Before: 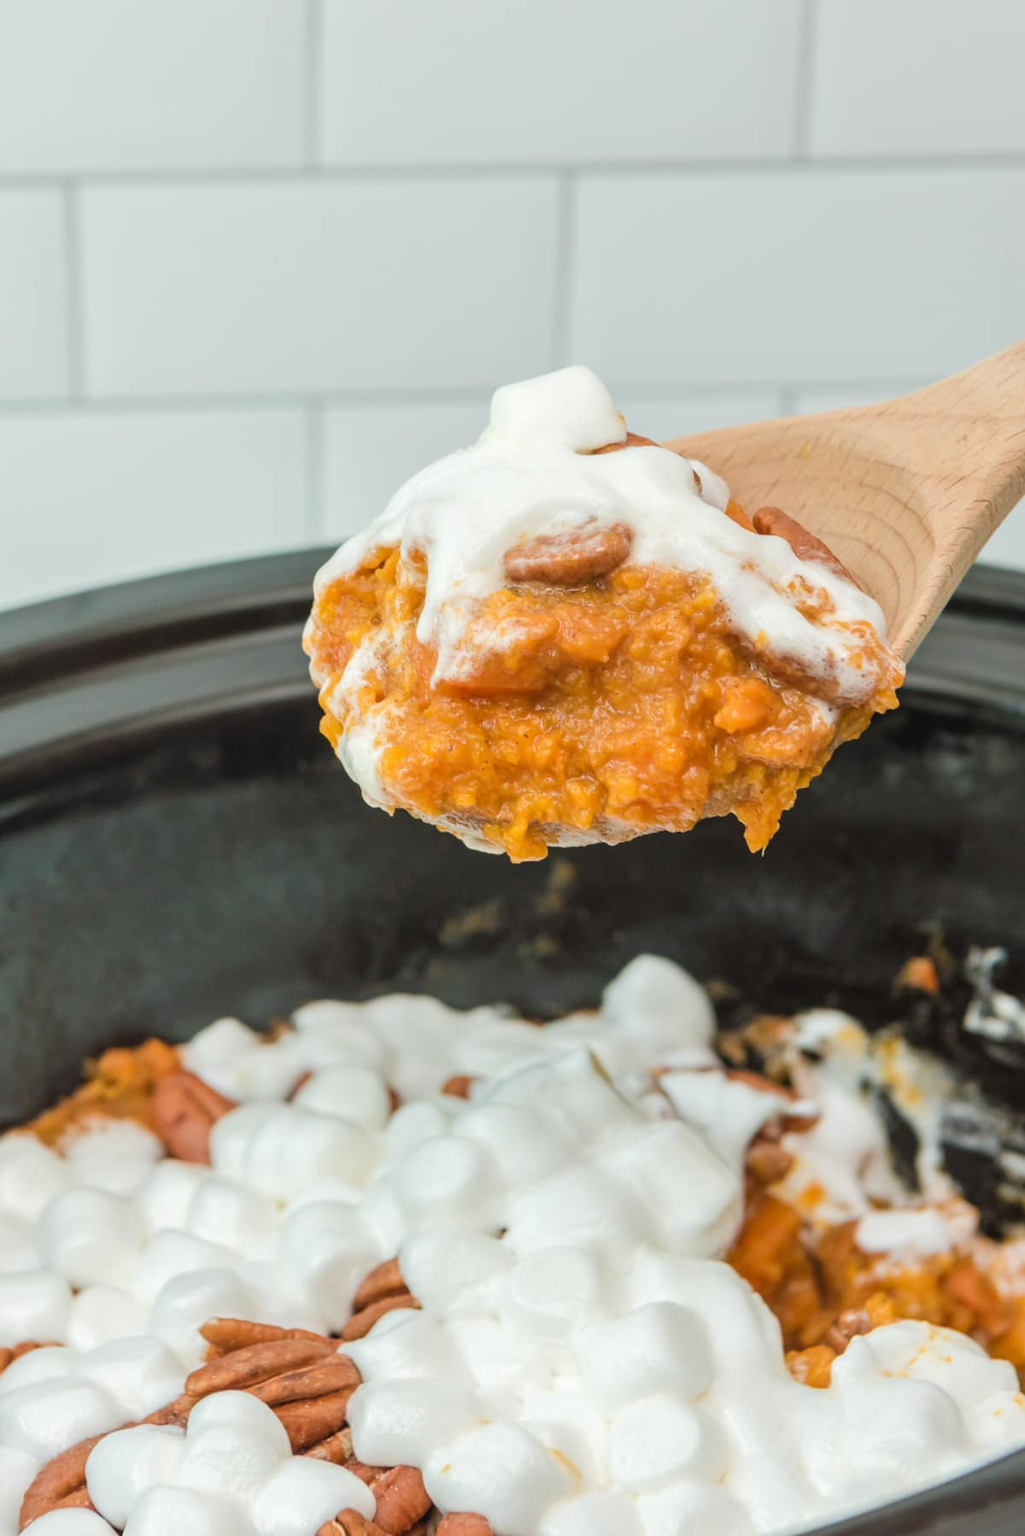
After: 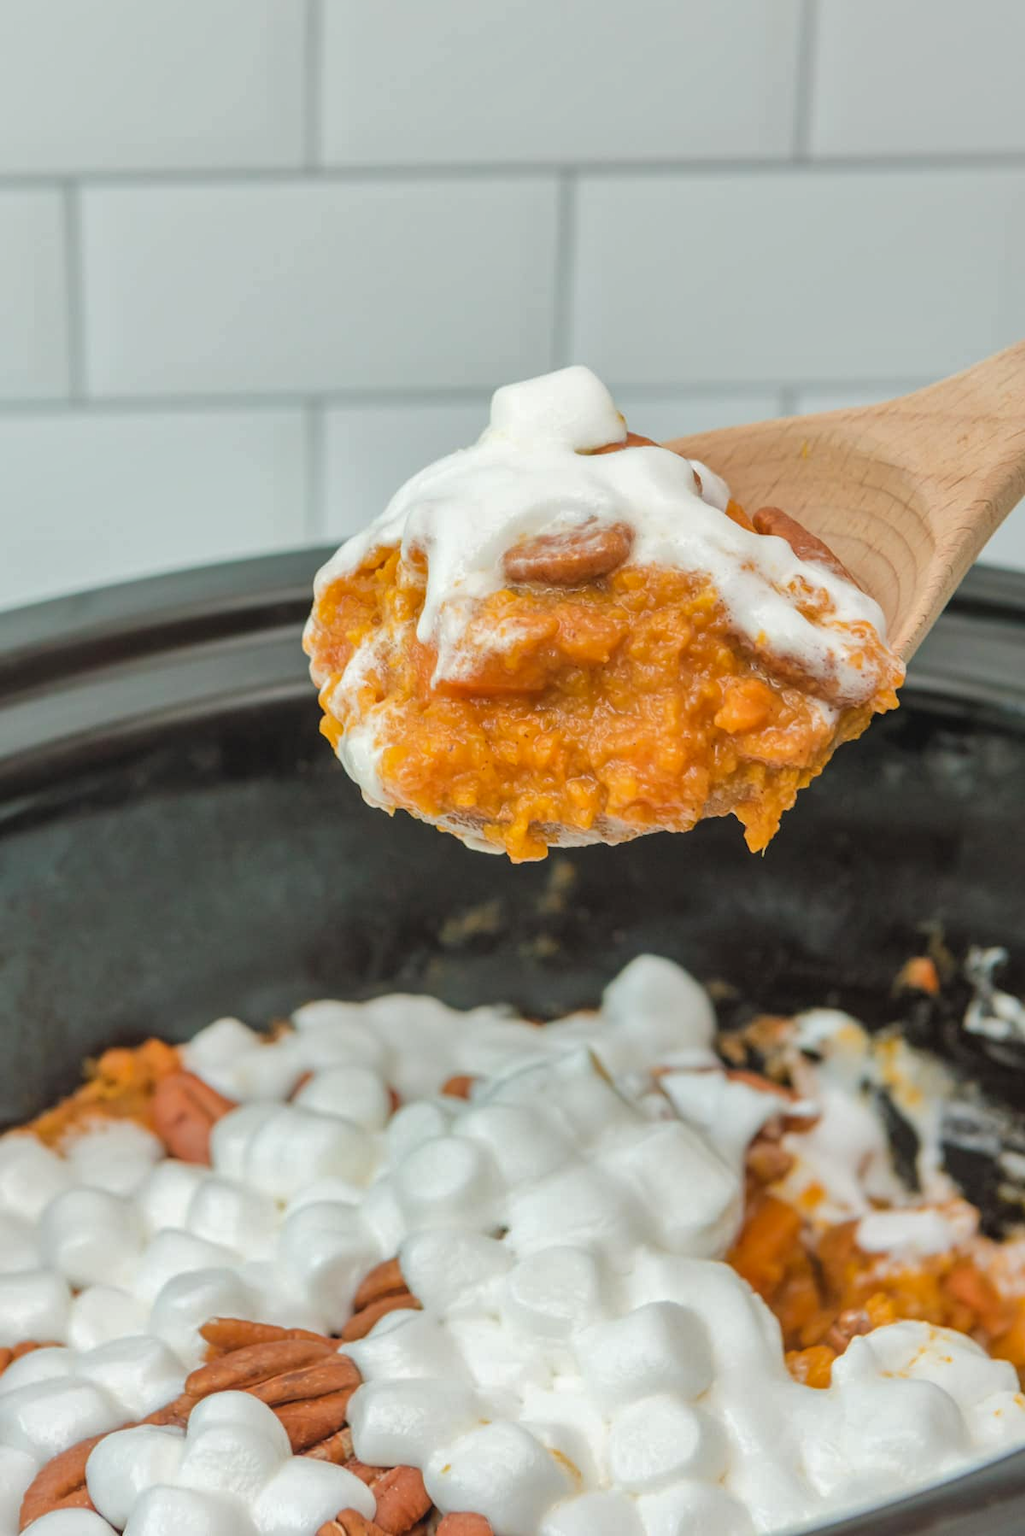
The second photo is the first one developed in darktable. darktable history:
shadows and highlights: shadows 29.85
